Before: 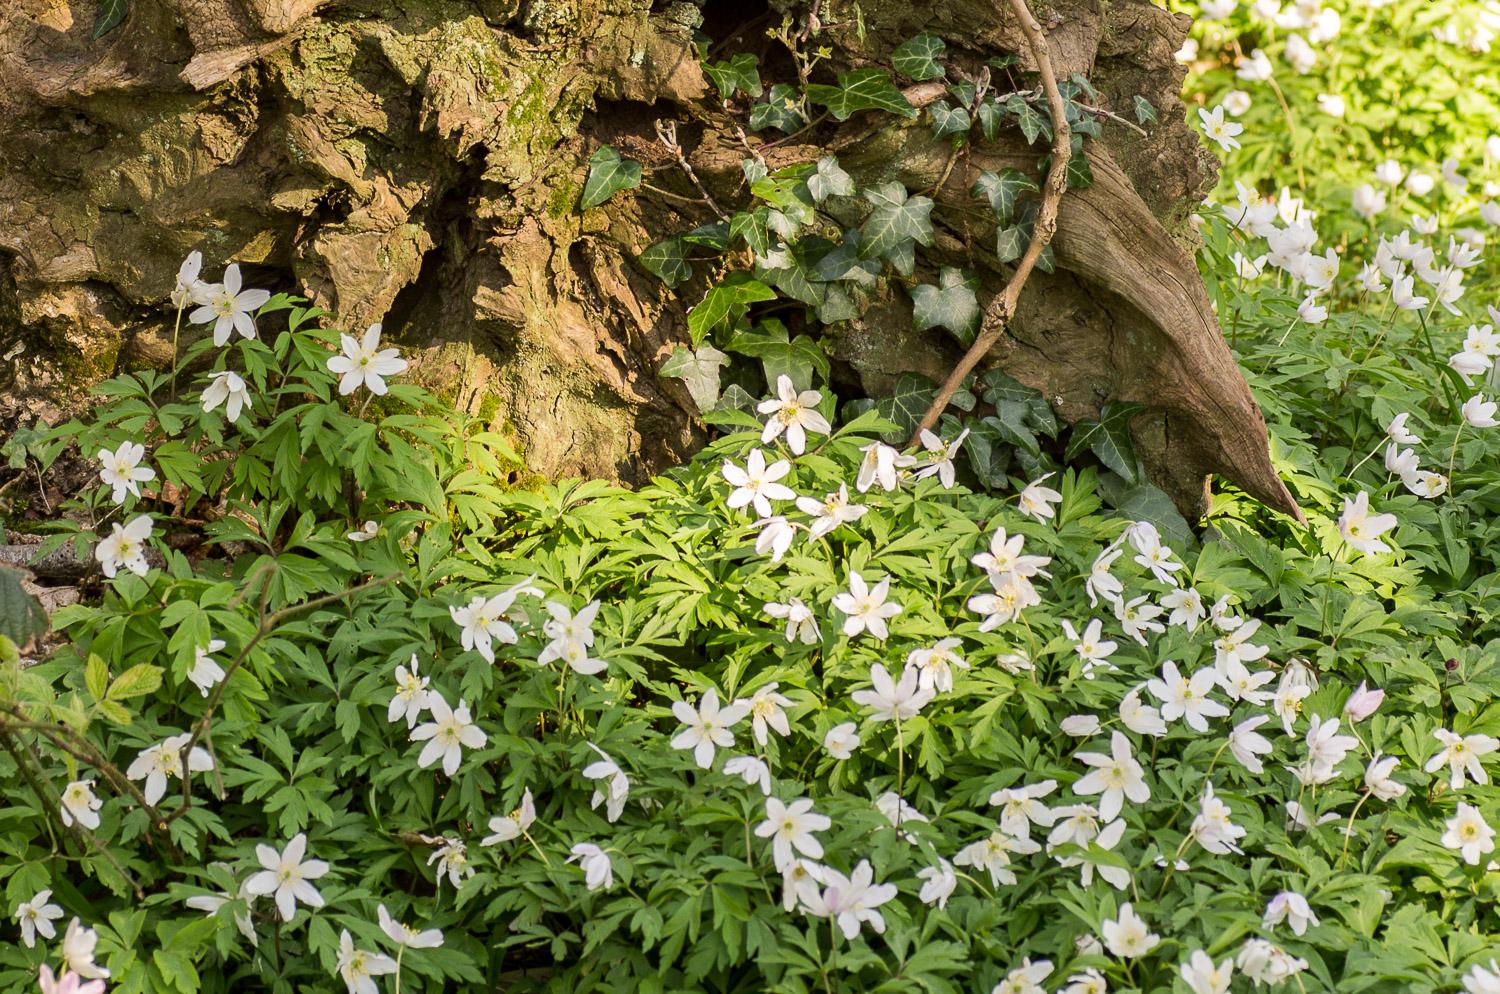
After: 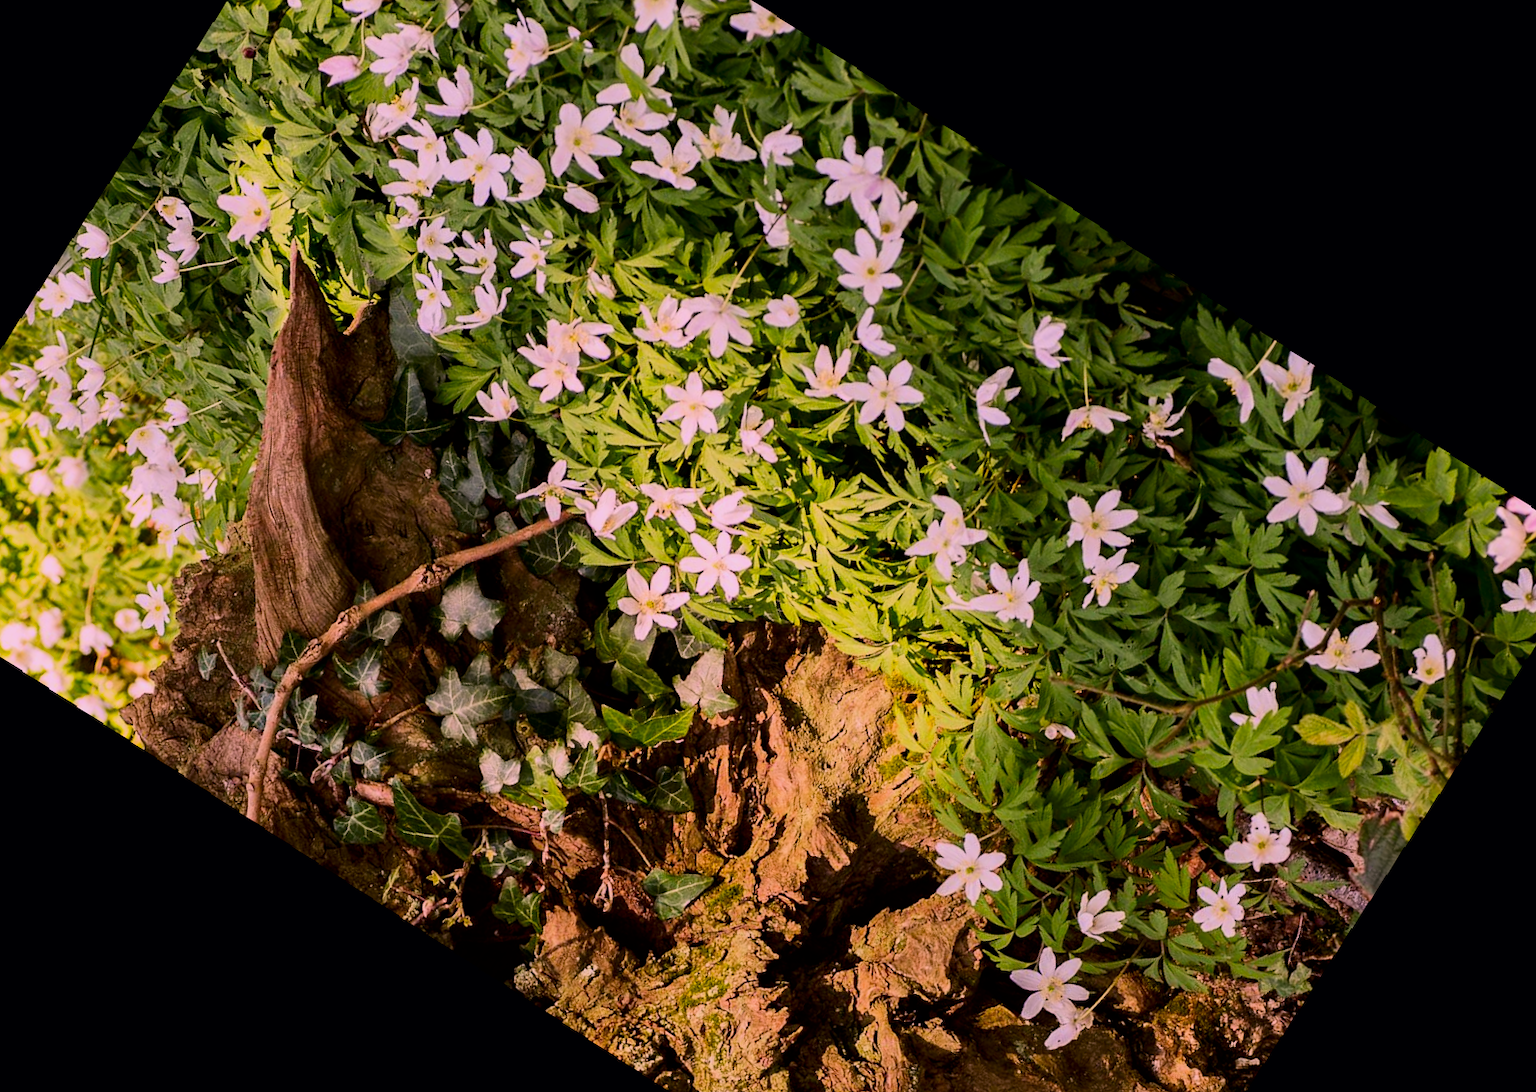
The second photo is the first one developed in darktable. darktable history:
rotate and perspective: rotation 1.72°, automatic cropping off
white balance: red 1.188, blue 1.11
contrast brightness saturation: contrast 0.13, brightness -0.24, saturation 0.14
crop and rotate: angle 148.68°, left 9.111%, top 15.603%, right 4.588%, bottom 17.041%
filmic rgb: threshold 3 EV, hardness 4.17, latitude 50%, contrast 1.1, preserve chrominance max RGB, color science v6 (2022), contrast in shadows safe, contrast in highlights safe, enable highlight reconstruction true
